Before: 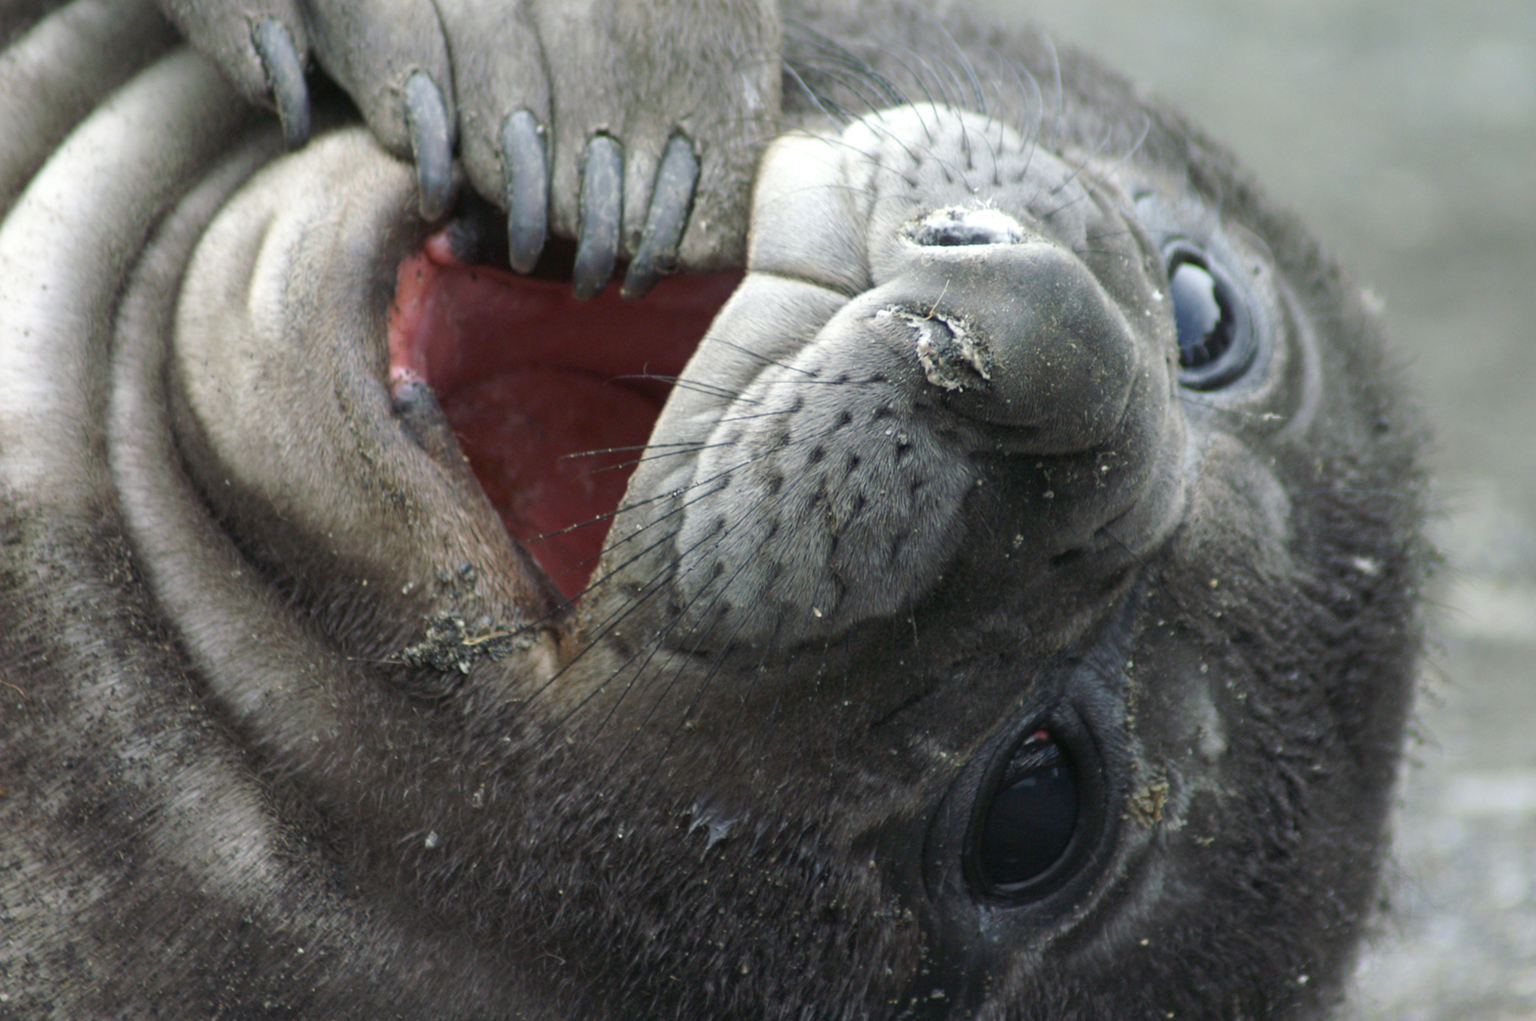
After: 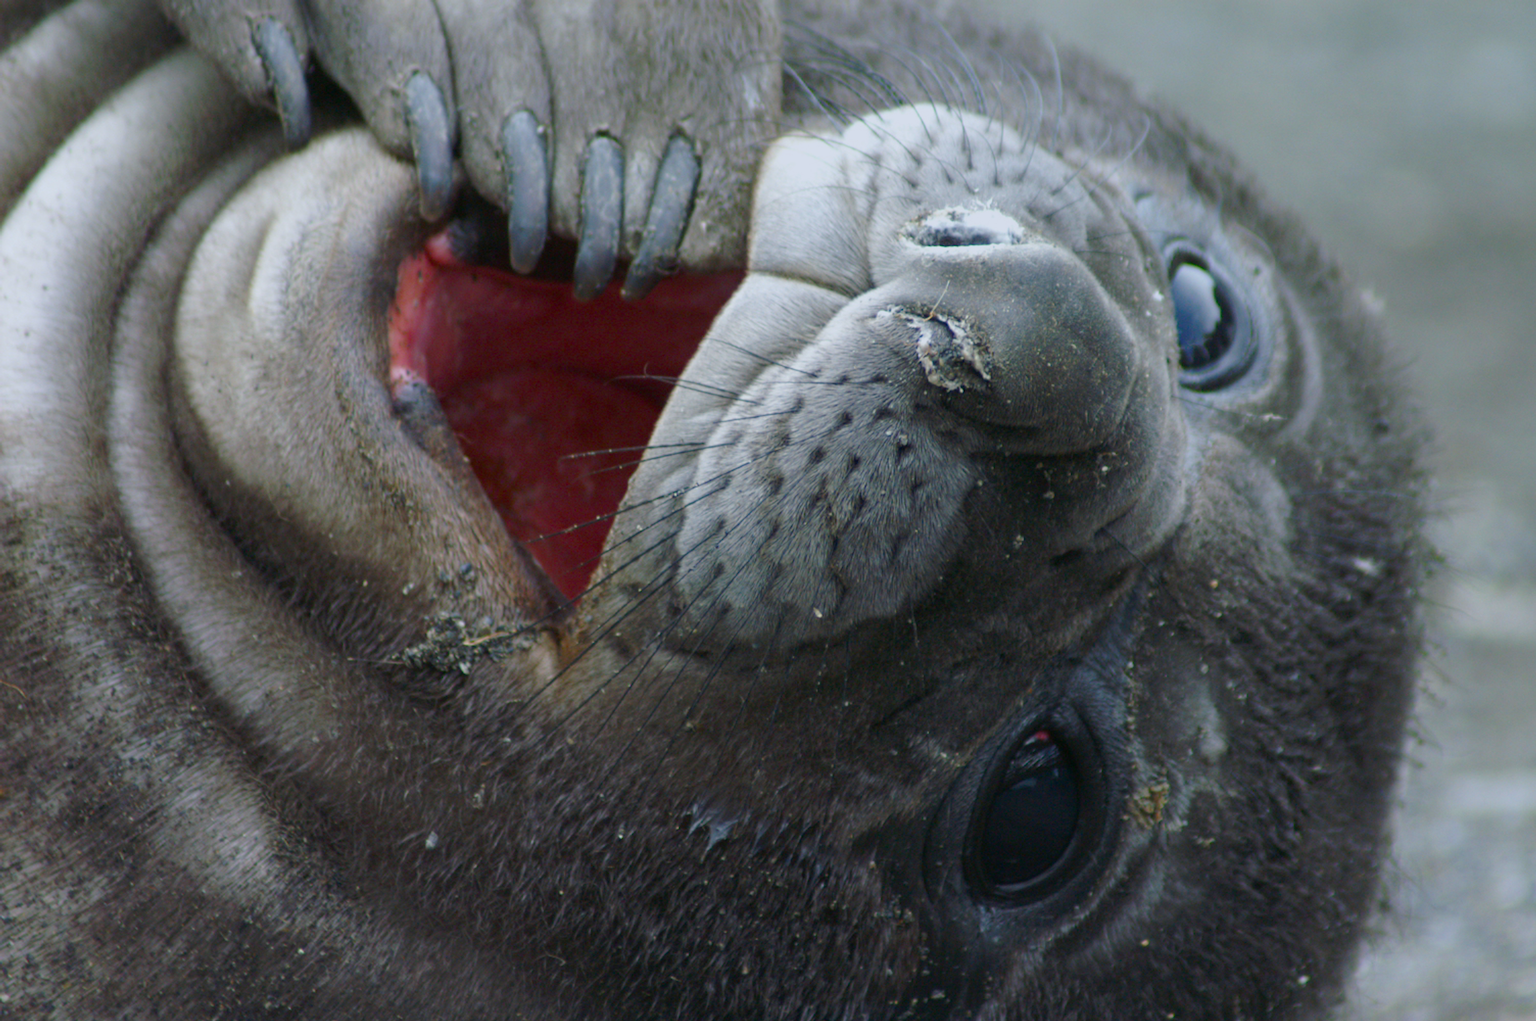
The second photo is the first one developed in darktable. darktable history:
exposure: exposure -0.492 EV, compensate highlight preservation false
color balance rgb: perceptual saturation grading › global saturation 35%, perceptual saturation grading › highlights -30%, perceptual saturation grading › shadows 35%, perceptual brilliance grading › global brilliance 3%, perceptual brilliance grading › highlights -3%, perceptual brilliance grading › shadows 3%
color correction: highlights a* -0.772, highlights b* -8.92
